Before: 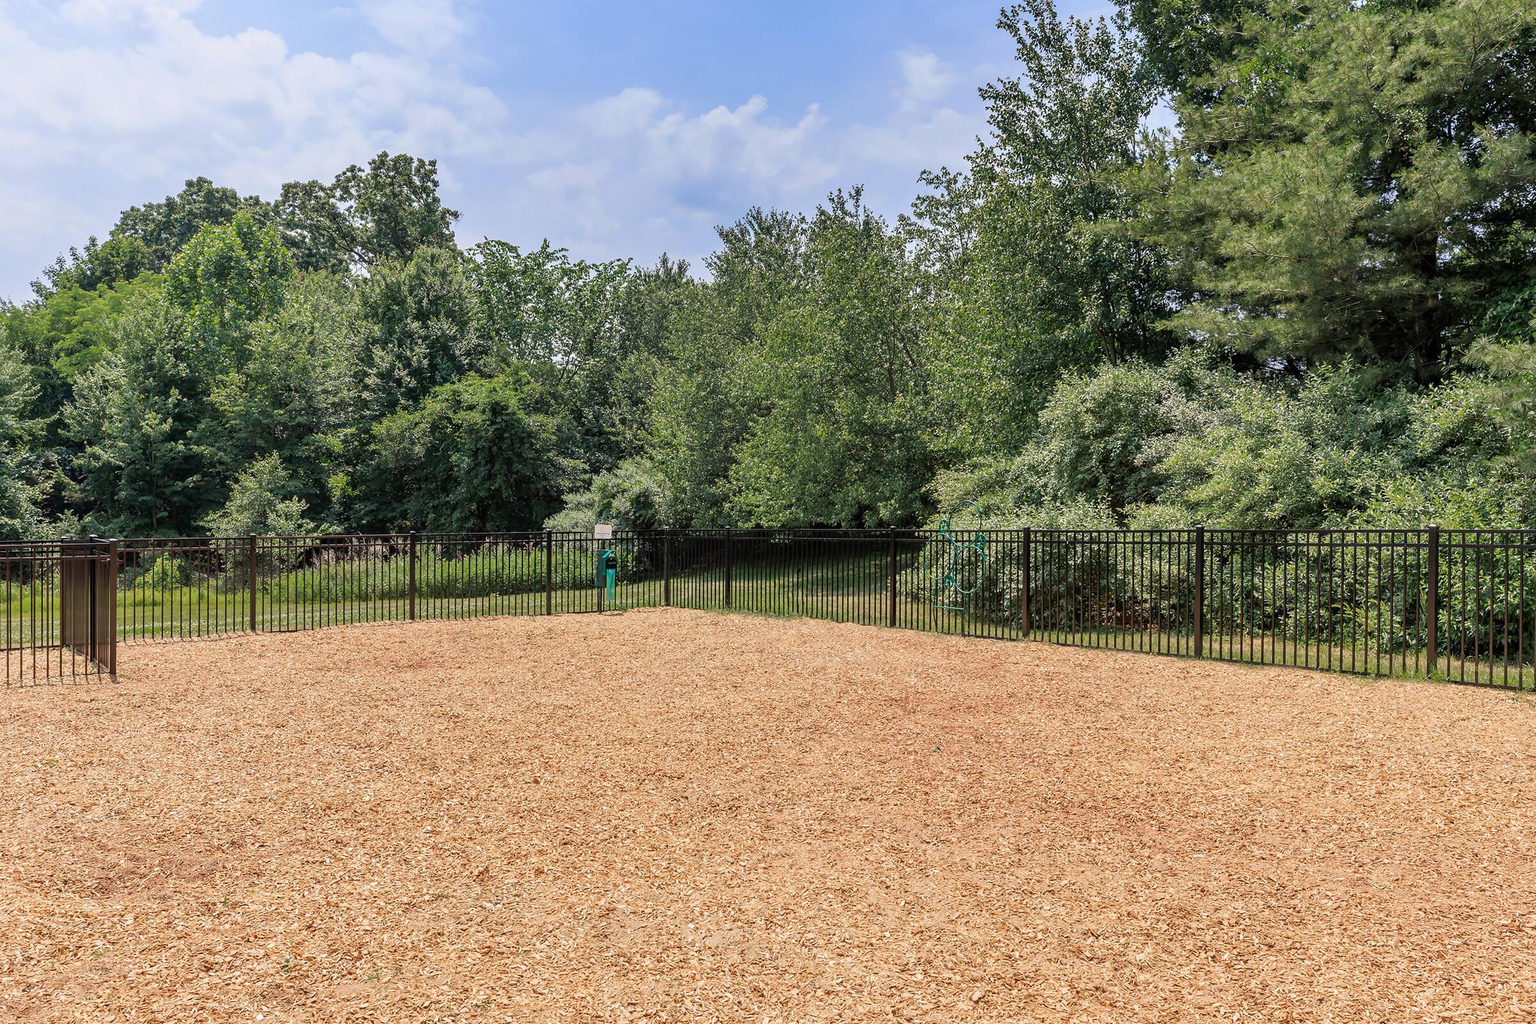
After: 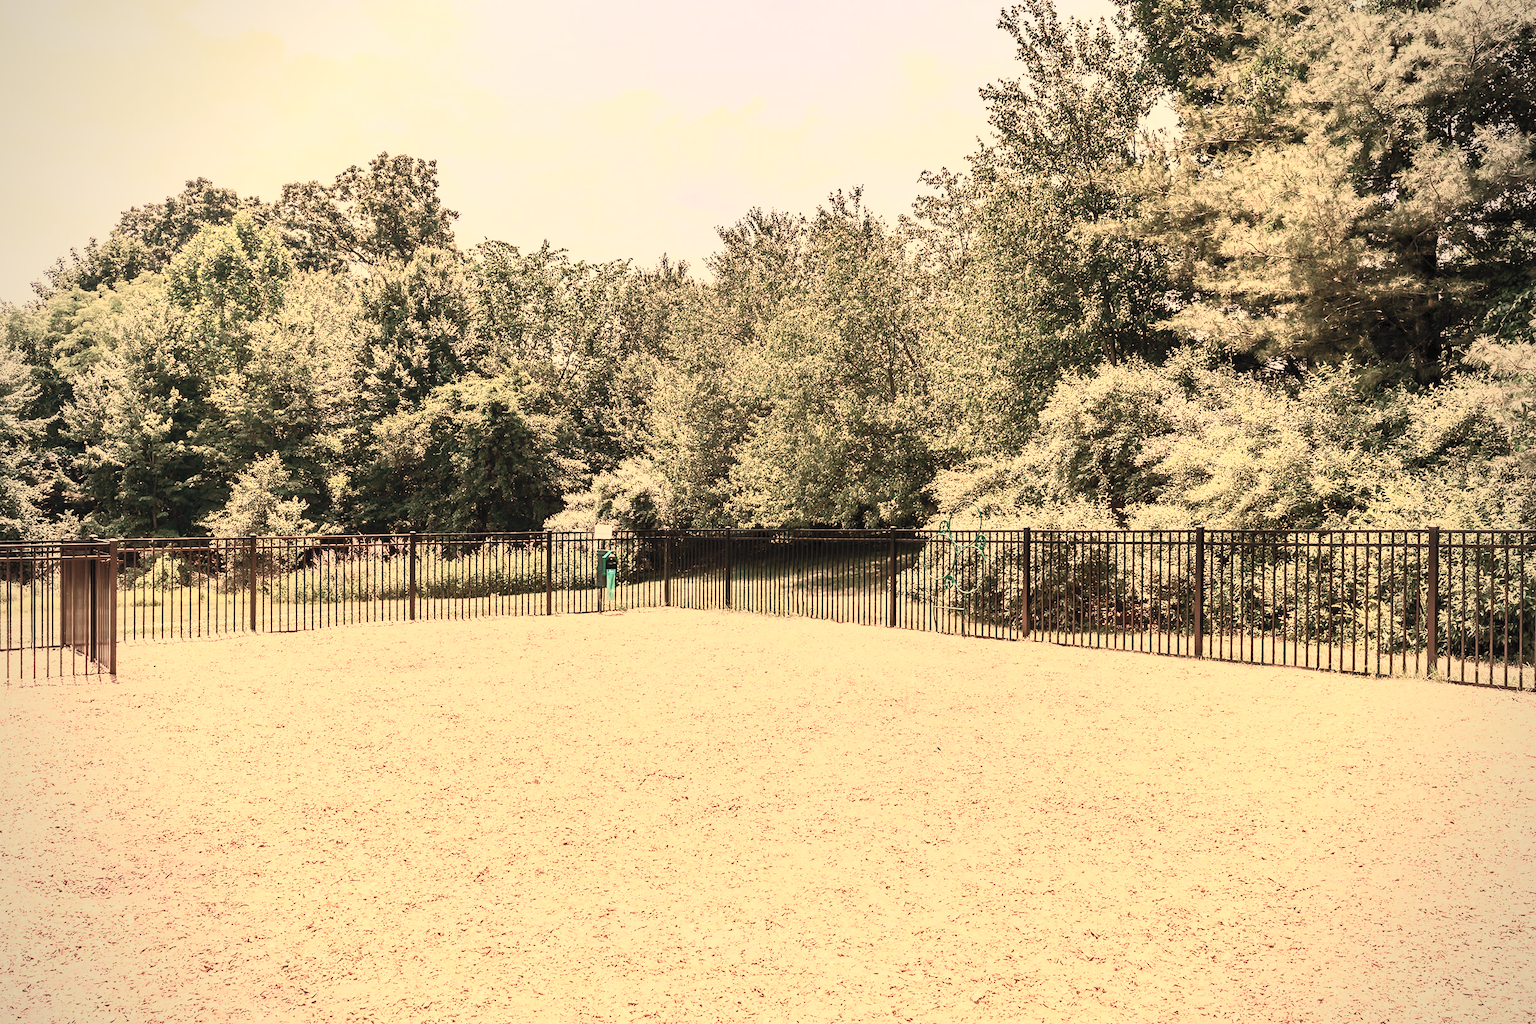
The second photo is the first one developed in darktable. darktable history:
contrast brightness saturation: contrast 0.57, brightness 0.57, saturation -0.34
vignetting: fall-off radius 63.6%
velvia: strength 15%
white balance: red 1.467, blue 0.684
